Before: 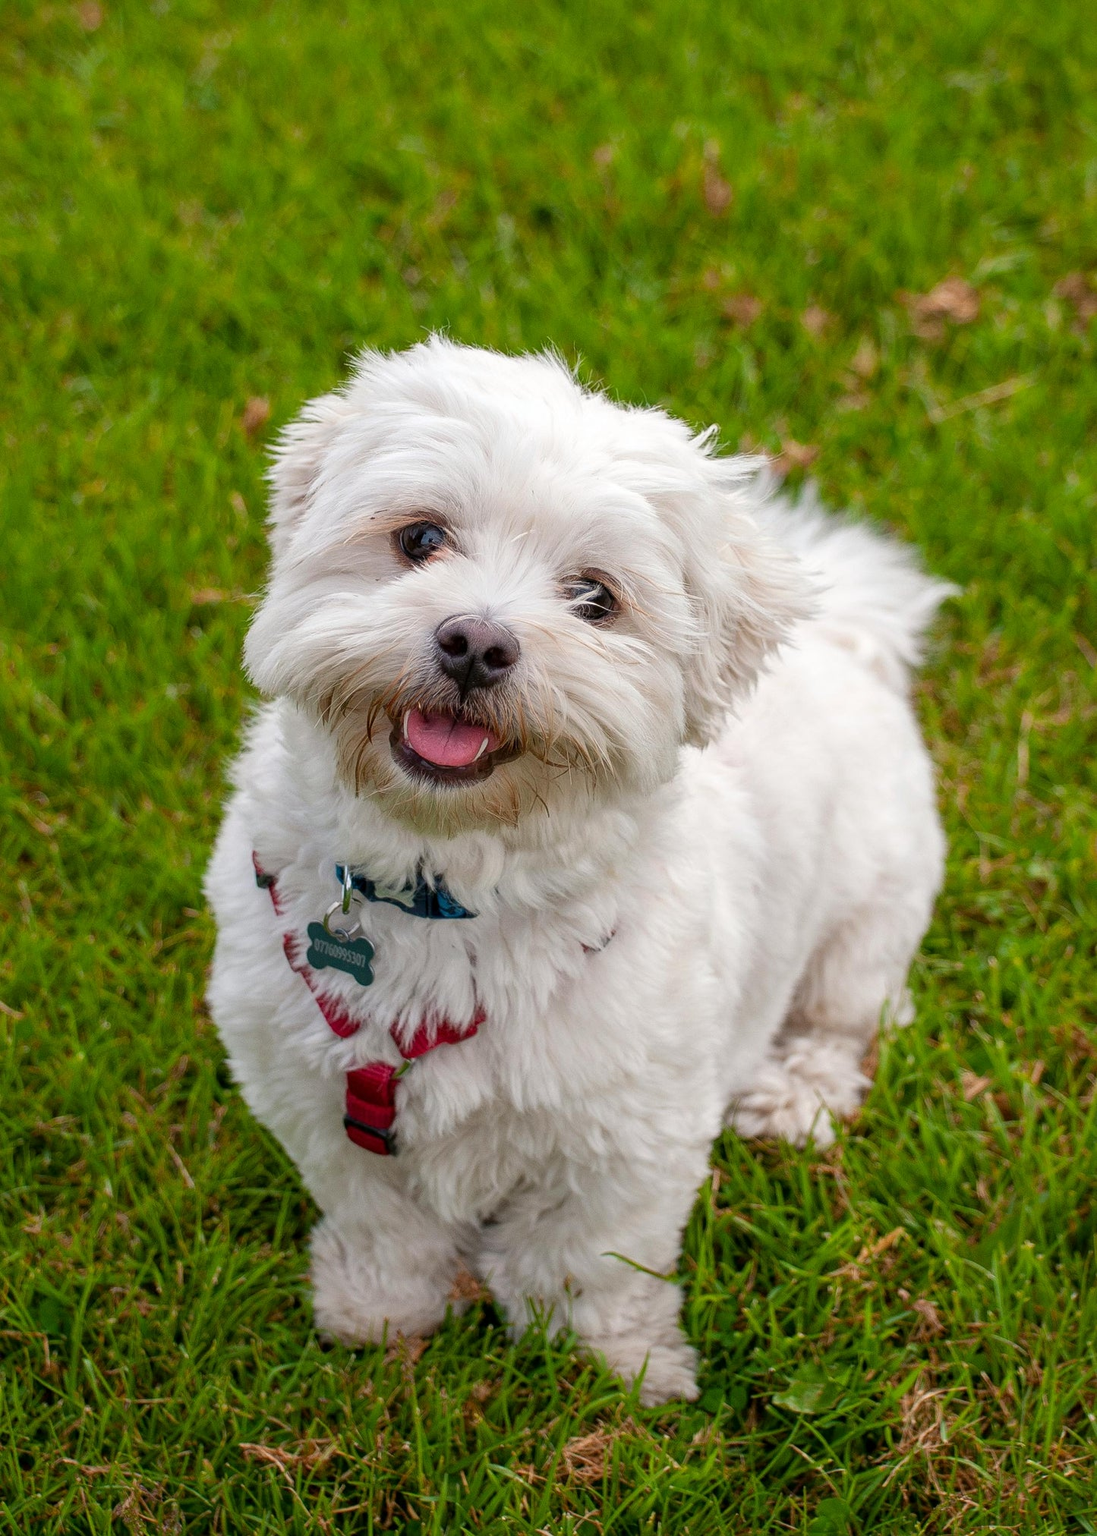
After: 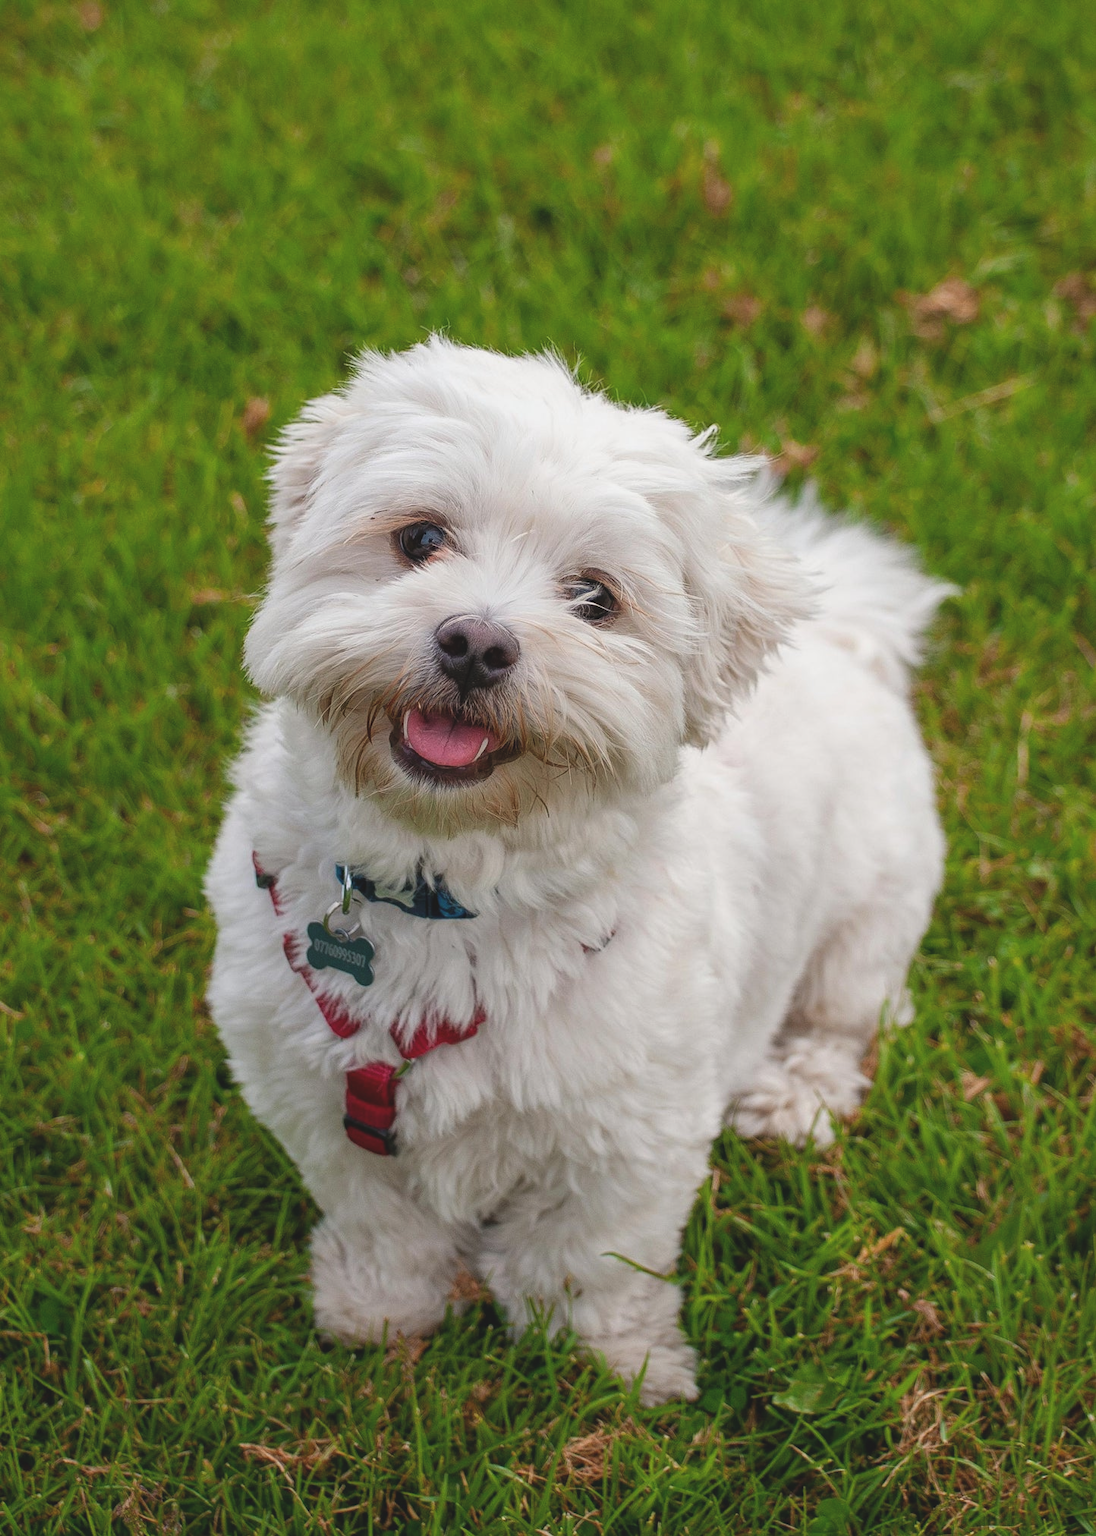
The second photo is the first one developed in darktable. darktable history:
exposure: black level correction -0.013, exposure -0.19 EV, compensate exposure bias true, compensate highlight preservation false
